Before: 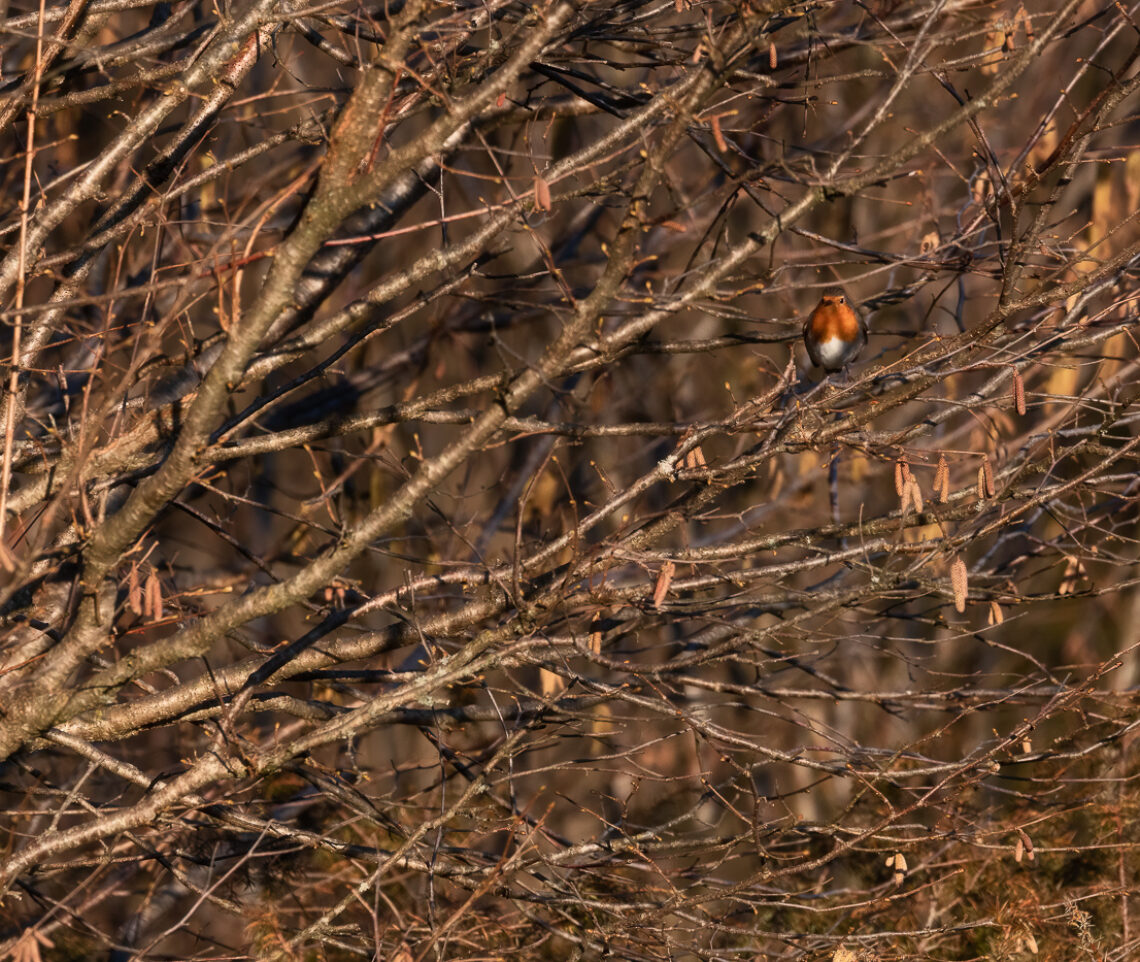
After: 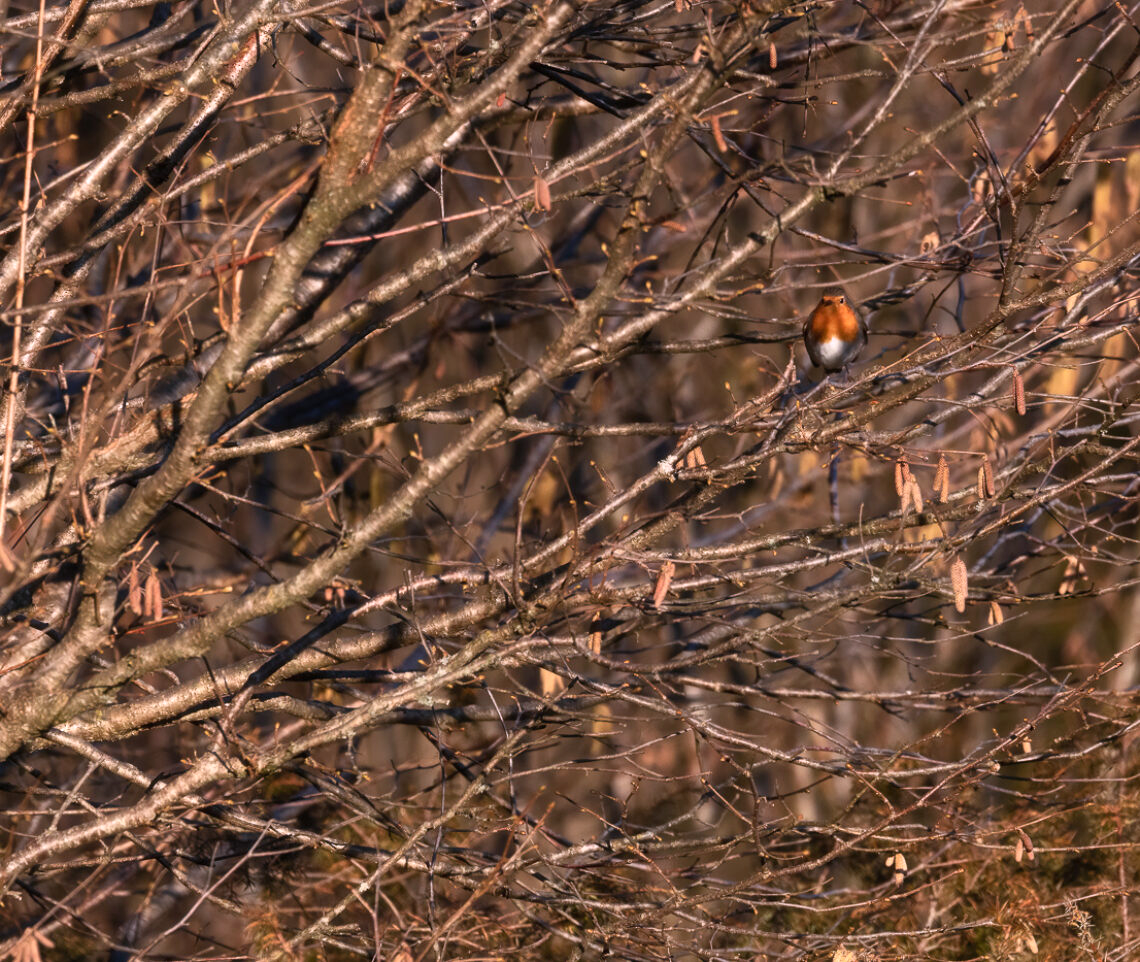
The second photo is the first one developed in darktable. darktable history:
exposure: black level correction 0, exposure 0.3 EV, compensate highlight preservation false
white balance: red 1.004, blue 1.096
